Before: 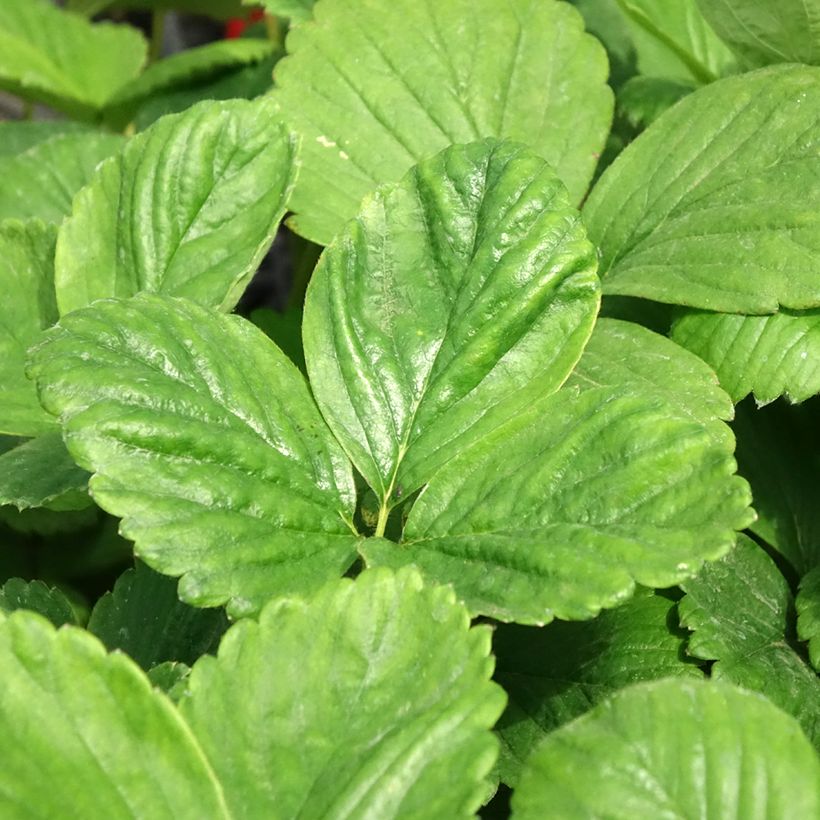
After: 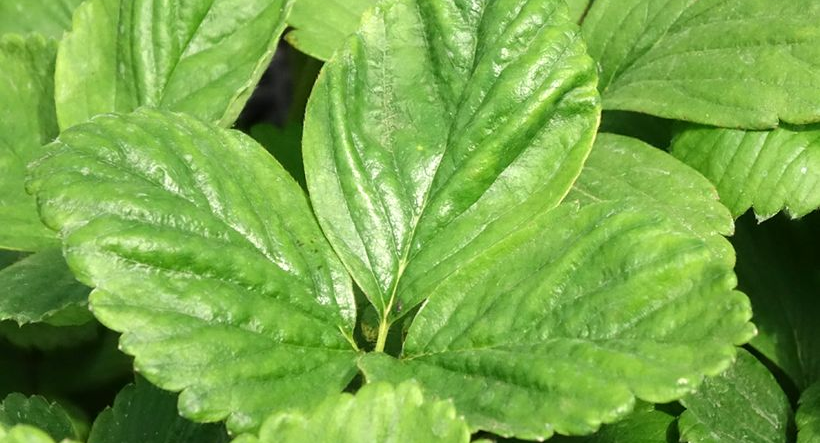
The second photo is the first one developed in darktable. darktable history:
crop and rotate: top 22.585%, bottom 23.345%
